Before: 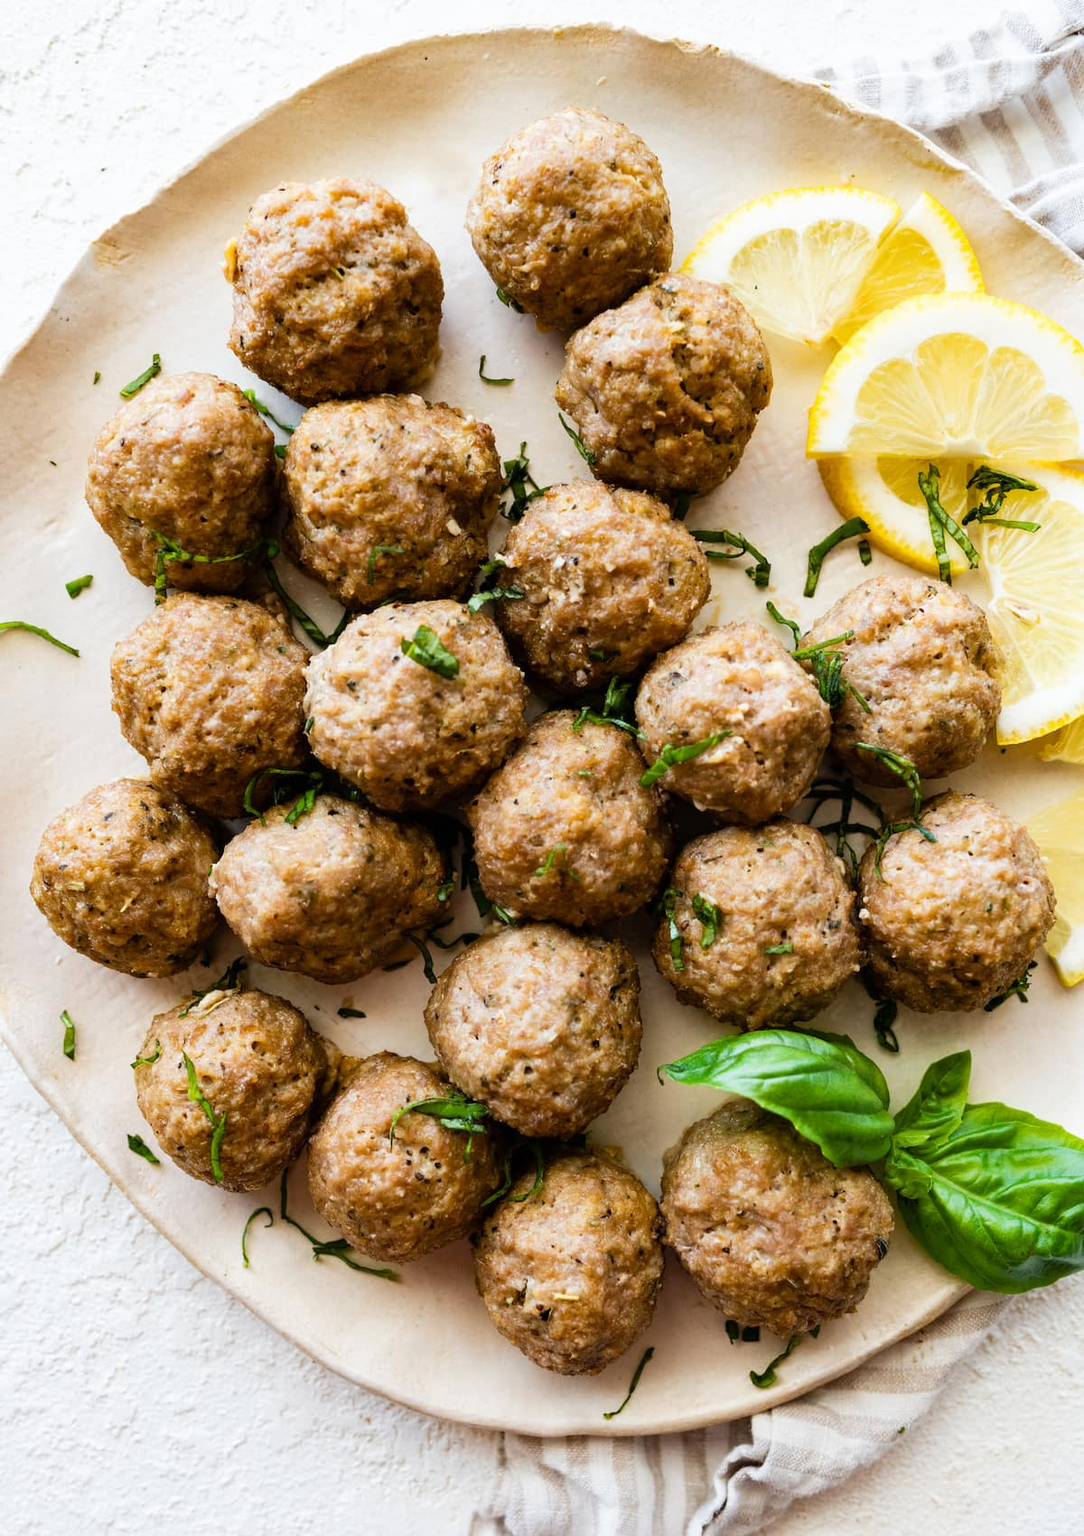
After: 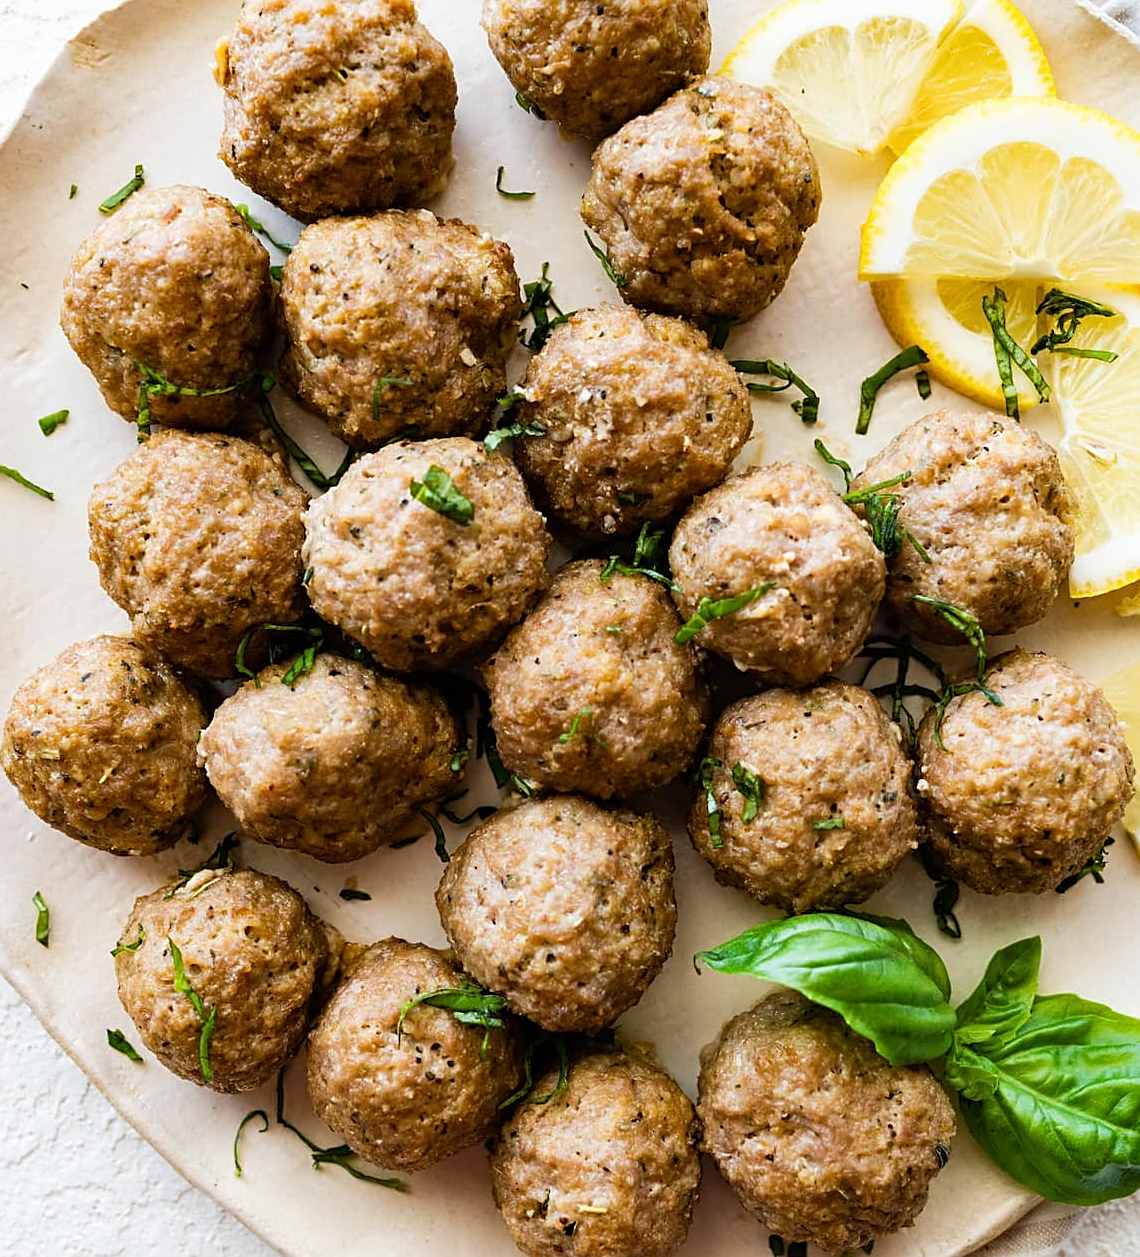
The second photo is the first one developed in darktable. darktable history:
crop and rotate: left 2.853%, top 13.356%, right 2.109%, bottom 12.705%
sharpen: on, module defaults
